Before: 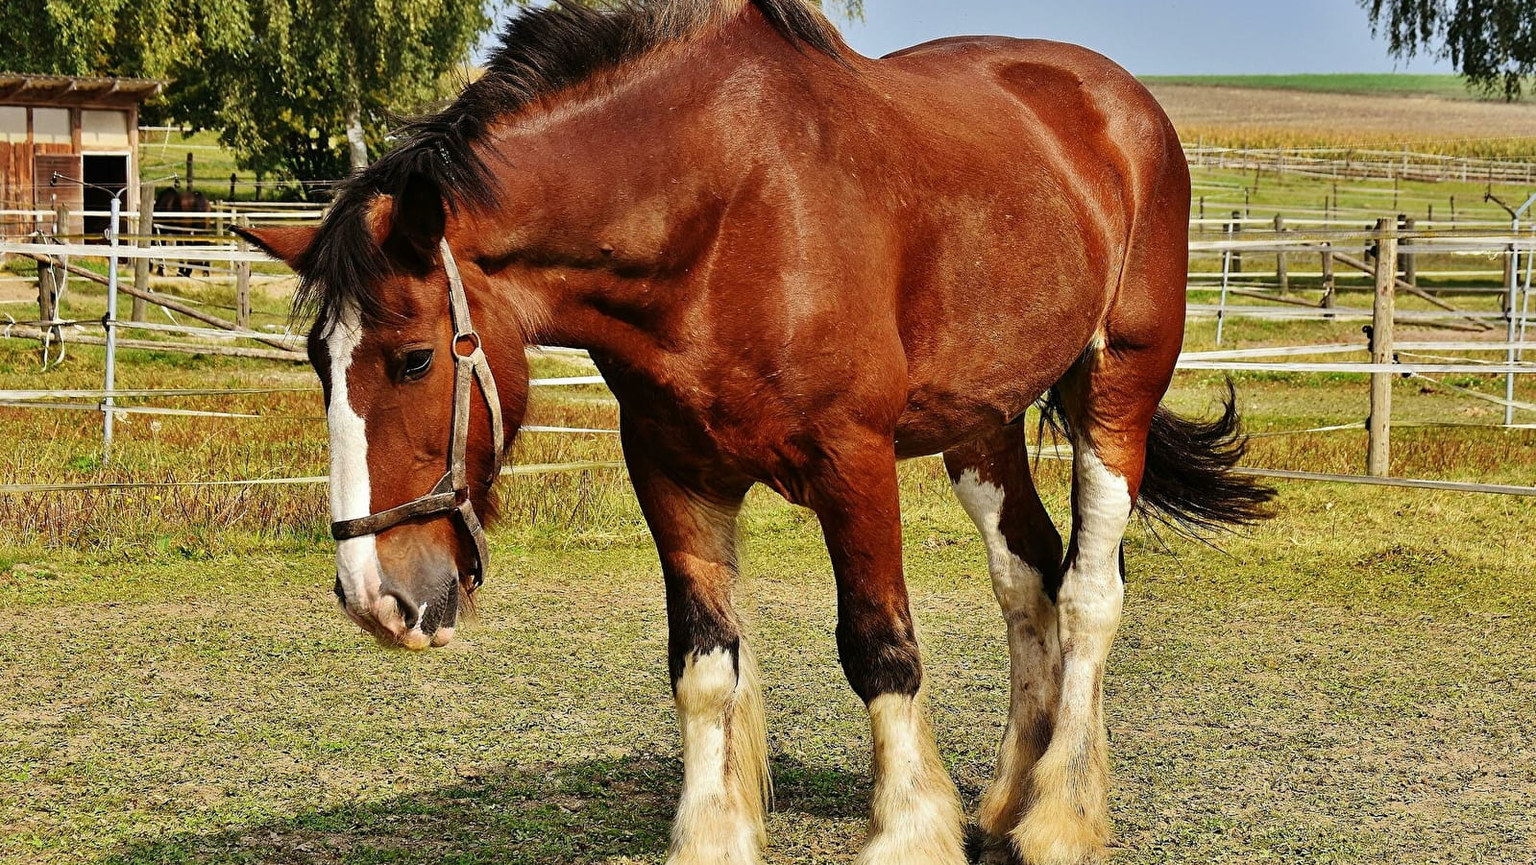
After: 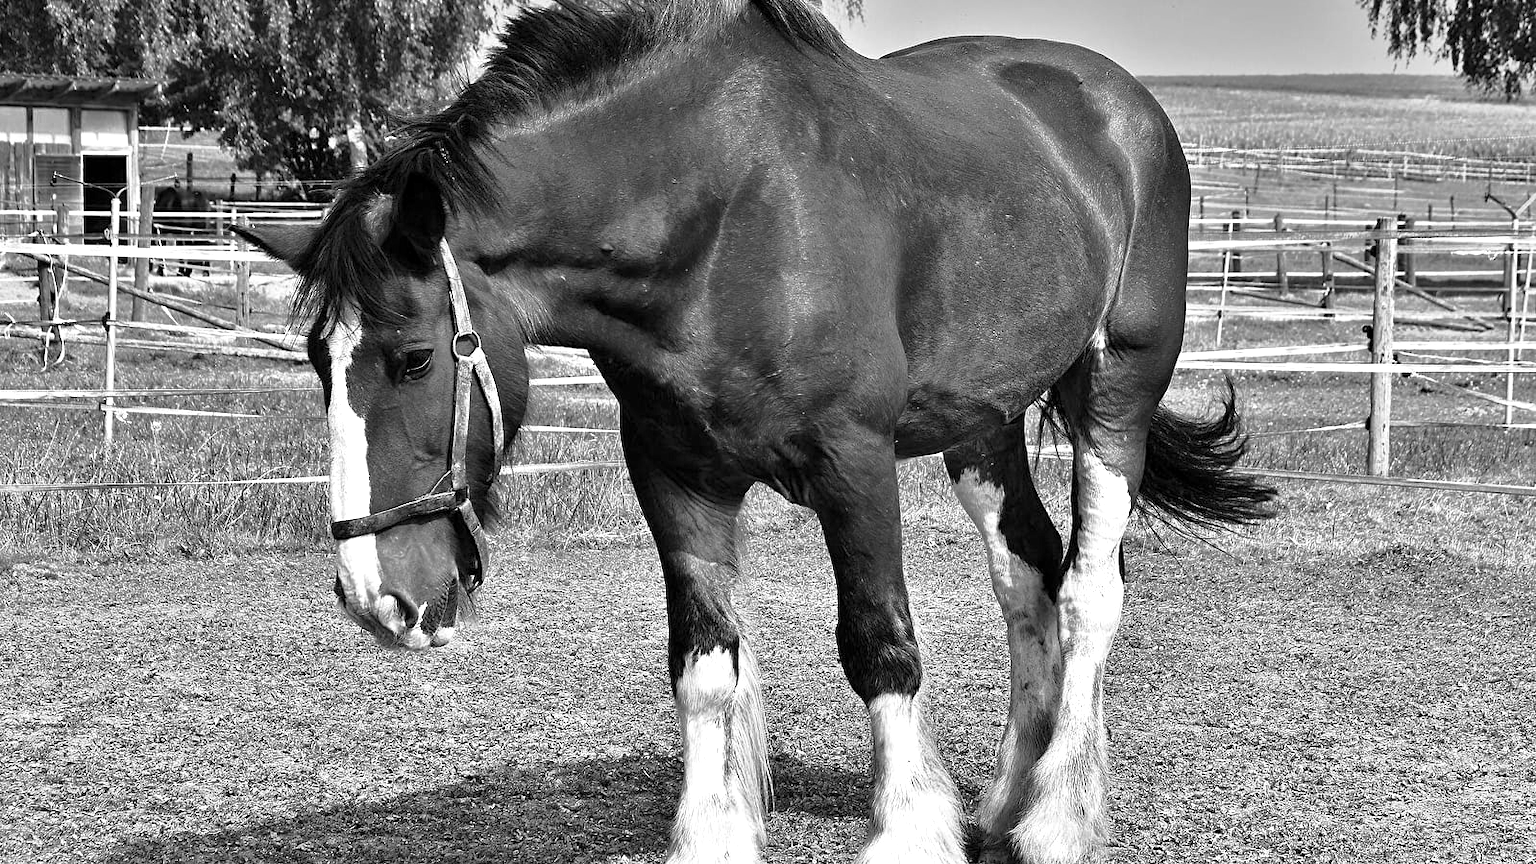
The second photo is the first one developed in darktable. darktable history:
tone curve: curves: ch0 [(0, 0) (0.48, 0.431) (0.7, 0.609) (0.864, 0.854) (1, 1)]
color correction: highlights a* 4.02, highlights b* 4.98, shadows a* -7.55, shadows b* 4.98
exposure: black level correction 0, exposure 0.7 EV, compensate exposure bias true, compensate highlight preservation false
monochrome: a 26.22, b 42.67, size 0.8
color balance rgb: perceptual saturation grading › global saturation 20%, perceptual saturation grading › highlights -25%, perceptual saturation grading › shadows 50.52%, global vibrance 40.24%
levels: levels [0.016, 0.5, 0.996]
